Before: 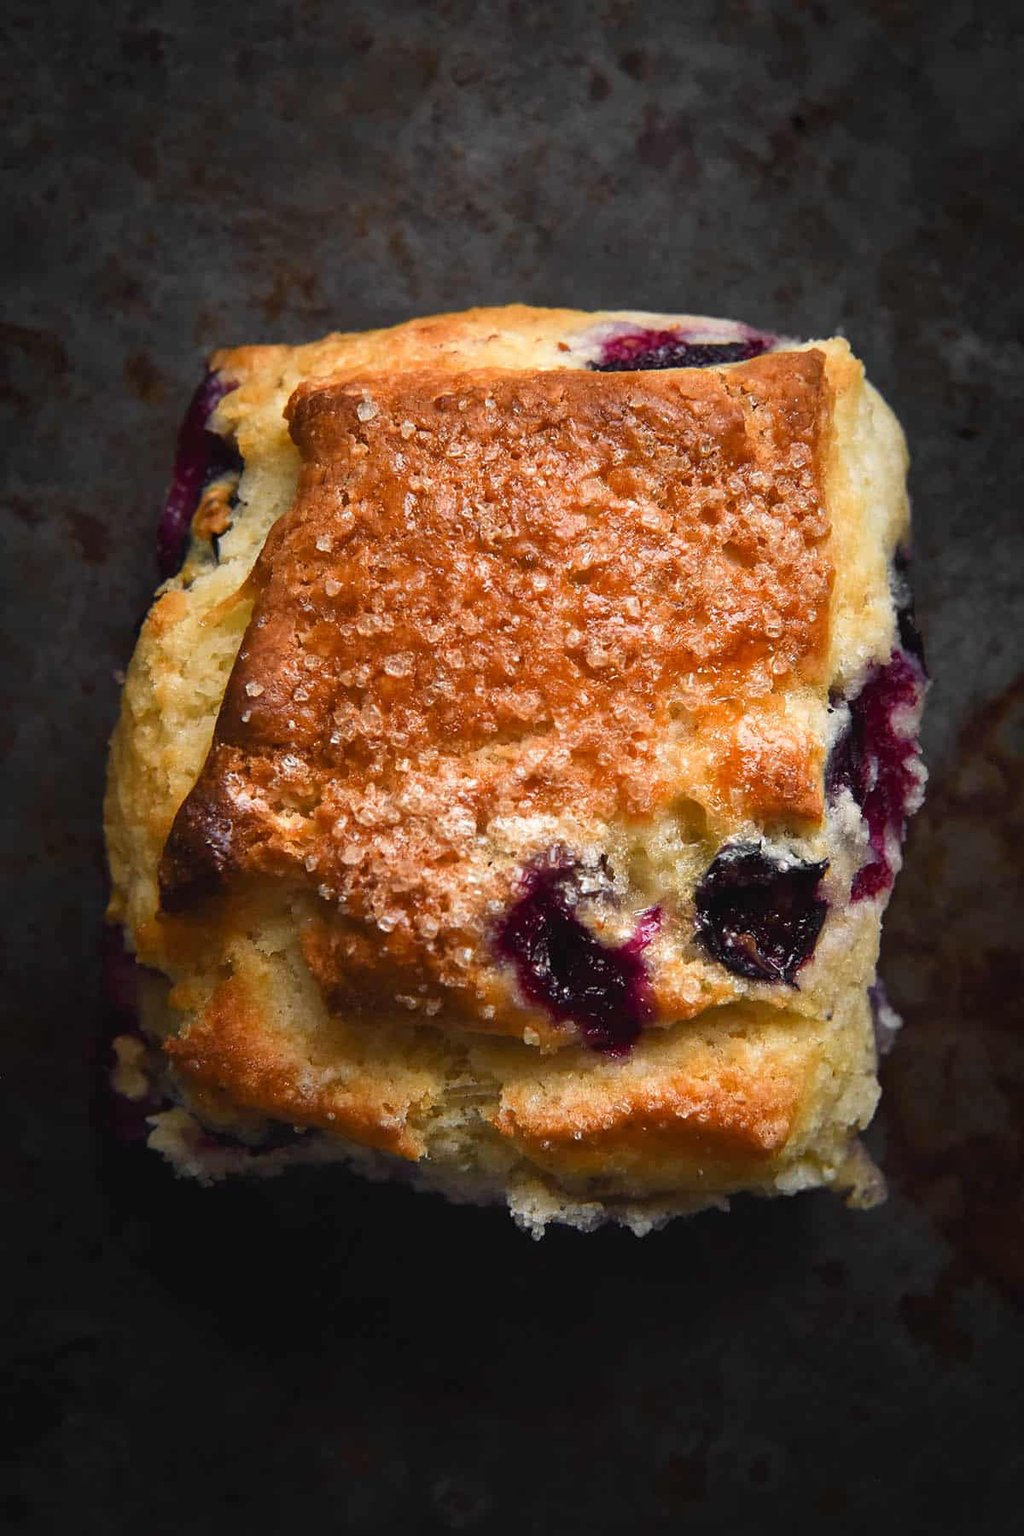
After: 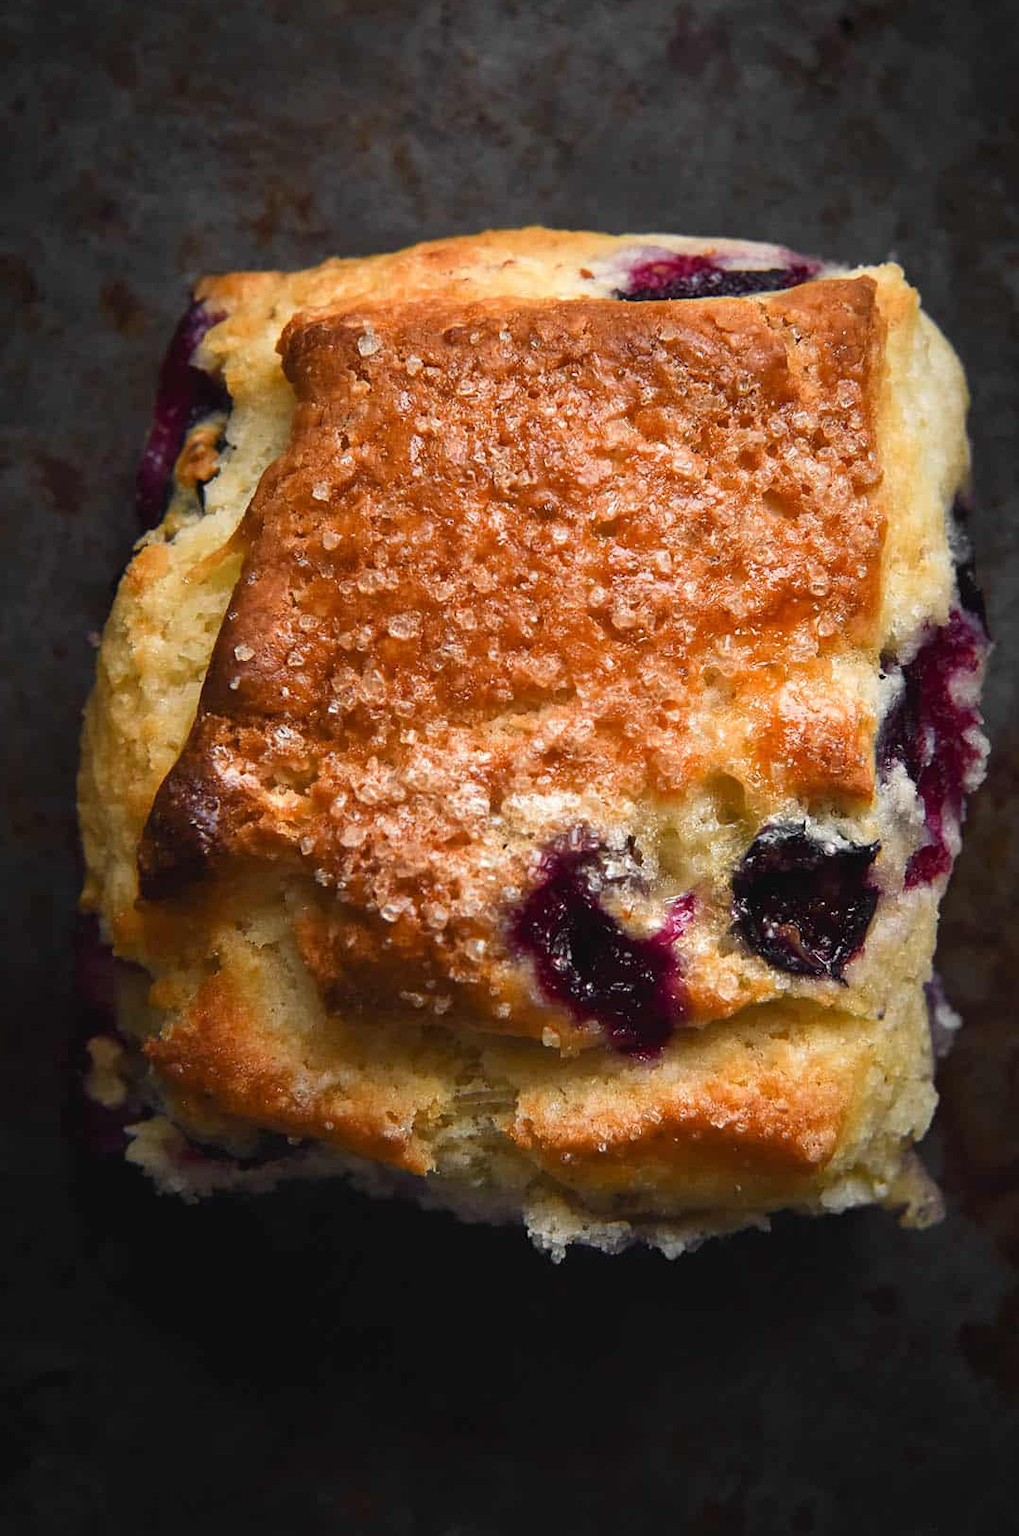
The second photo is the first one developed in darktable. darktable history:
crop: left 3.345%, top 6.504%, right 6.676%, bottom 3.194%
